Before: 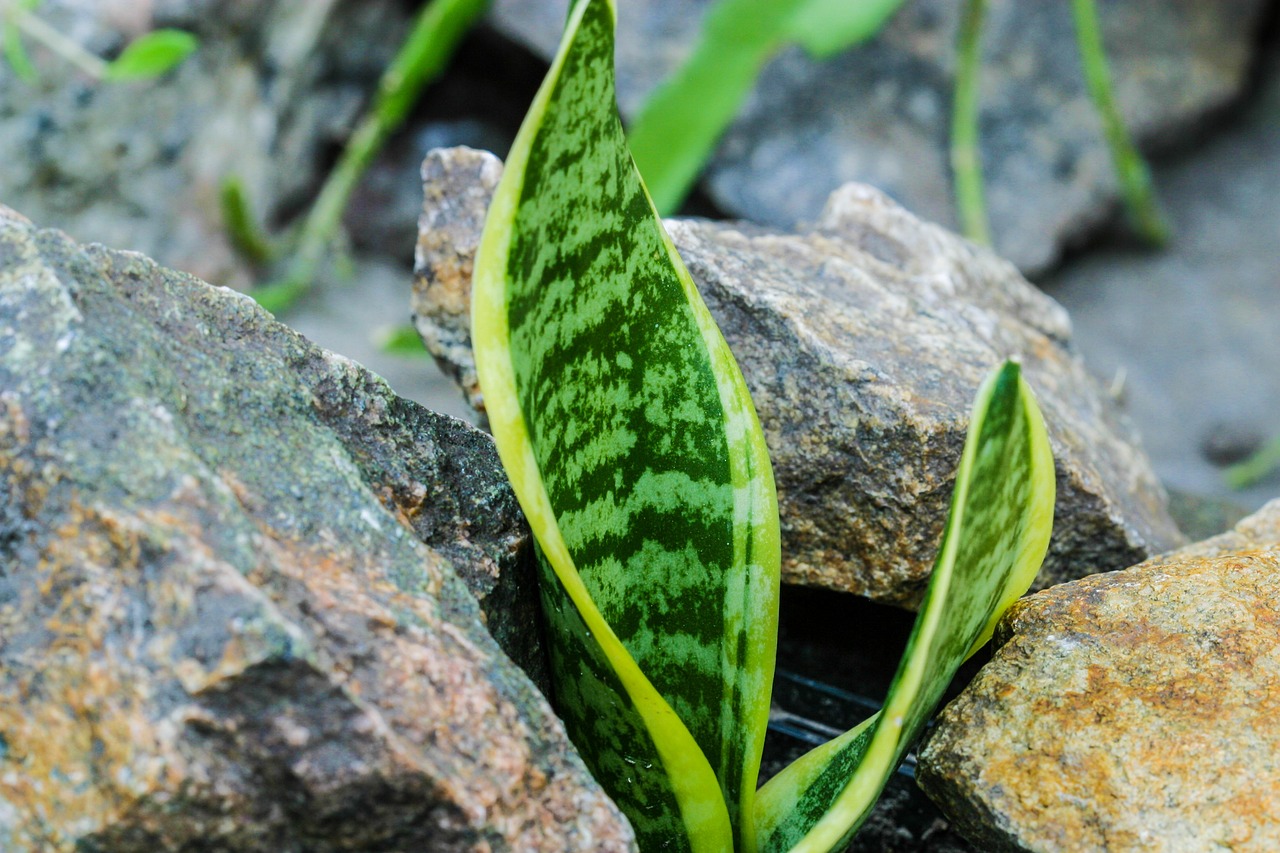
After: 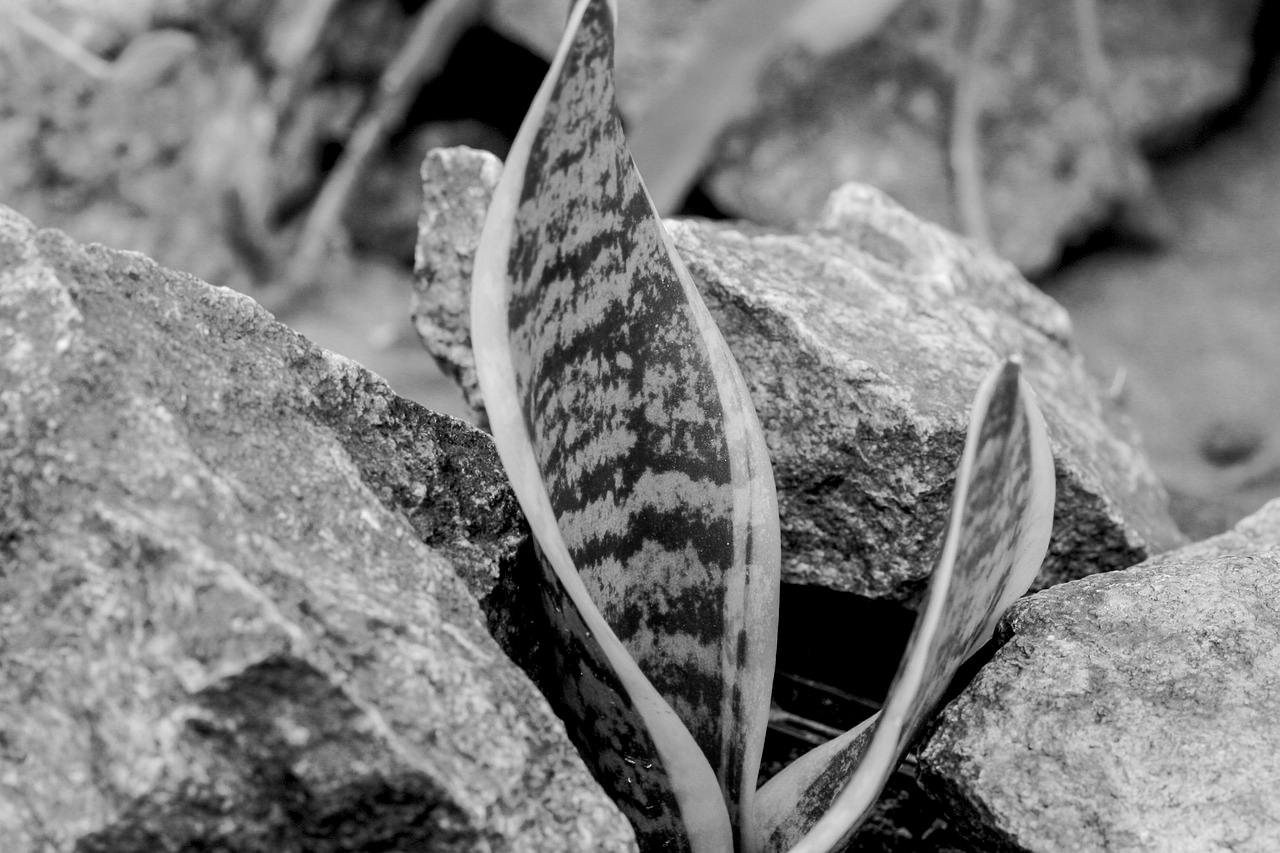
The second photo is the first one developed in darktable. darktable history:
monochrome: on, module defaults
color balance rgb: linear chroma grading › global chroma 15%, perceptual saturation grading › global saturation 30%
exposure: black level correction 0.009, compensate highlight preservation false
